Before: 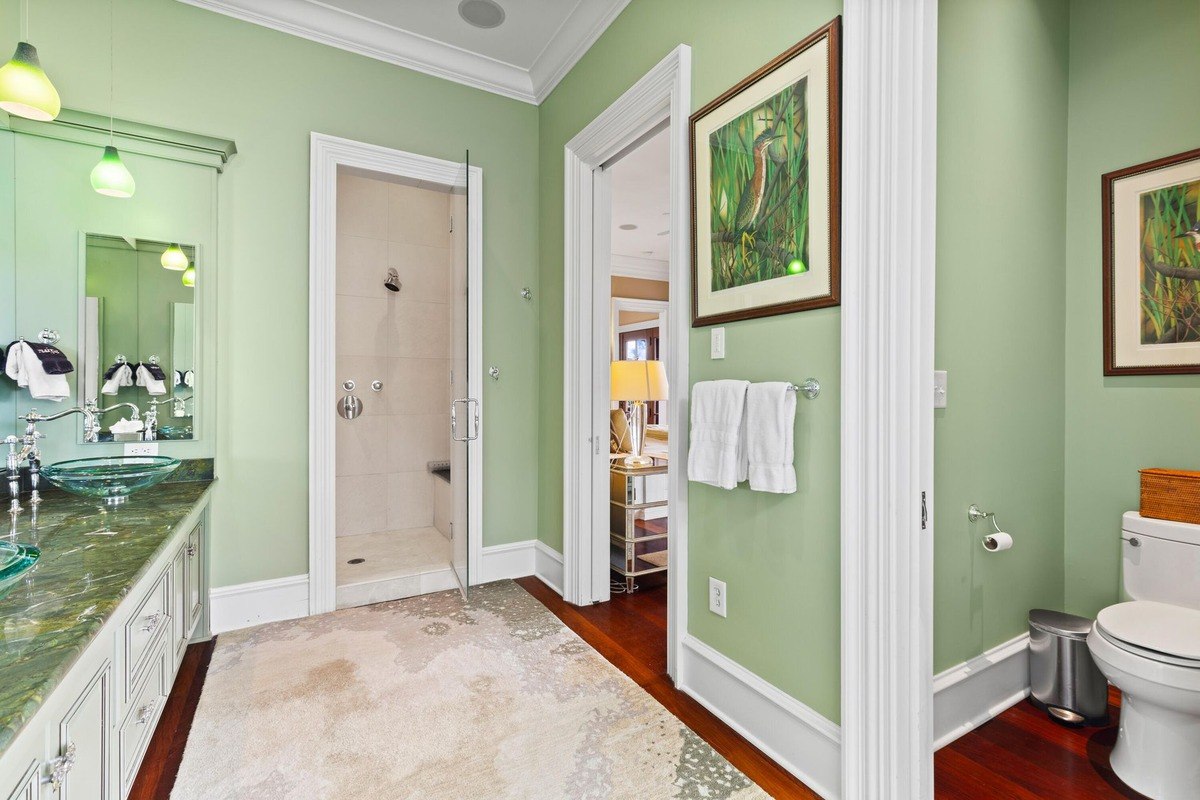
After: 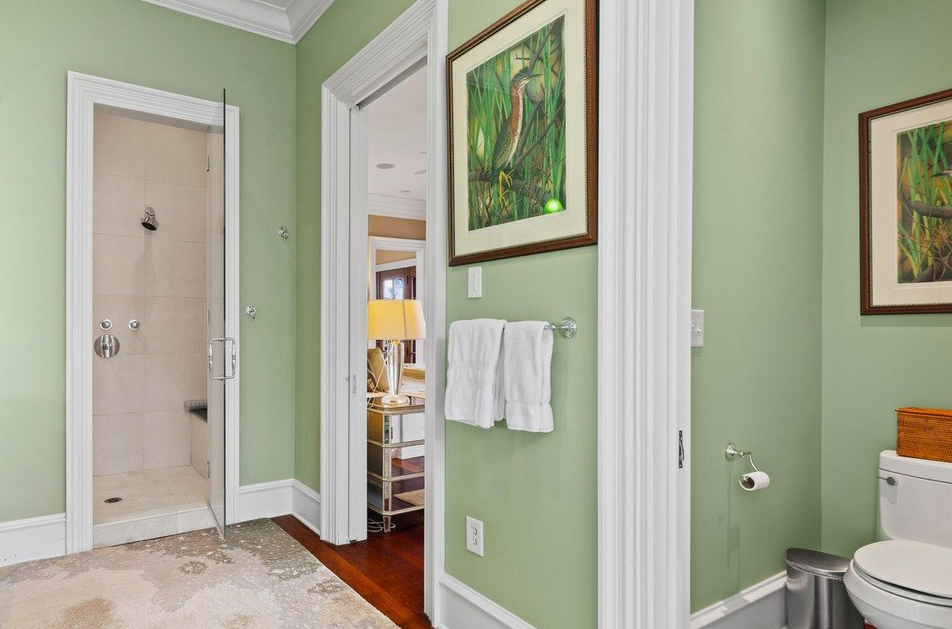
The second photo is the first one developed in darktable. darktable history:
crop and rotate: left 20.259%, top 7.719%, right 0.37%, bottom 13.585%
exposure: exposure -0.14 EV, compensate highlight preservation false
